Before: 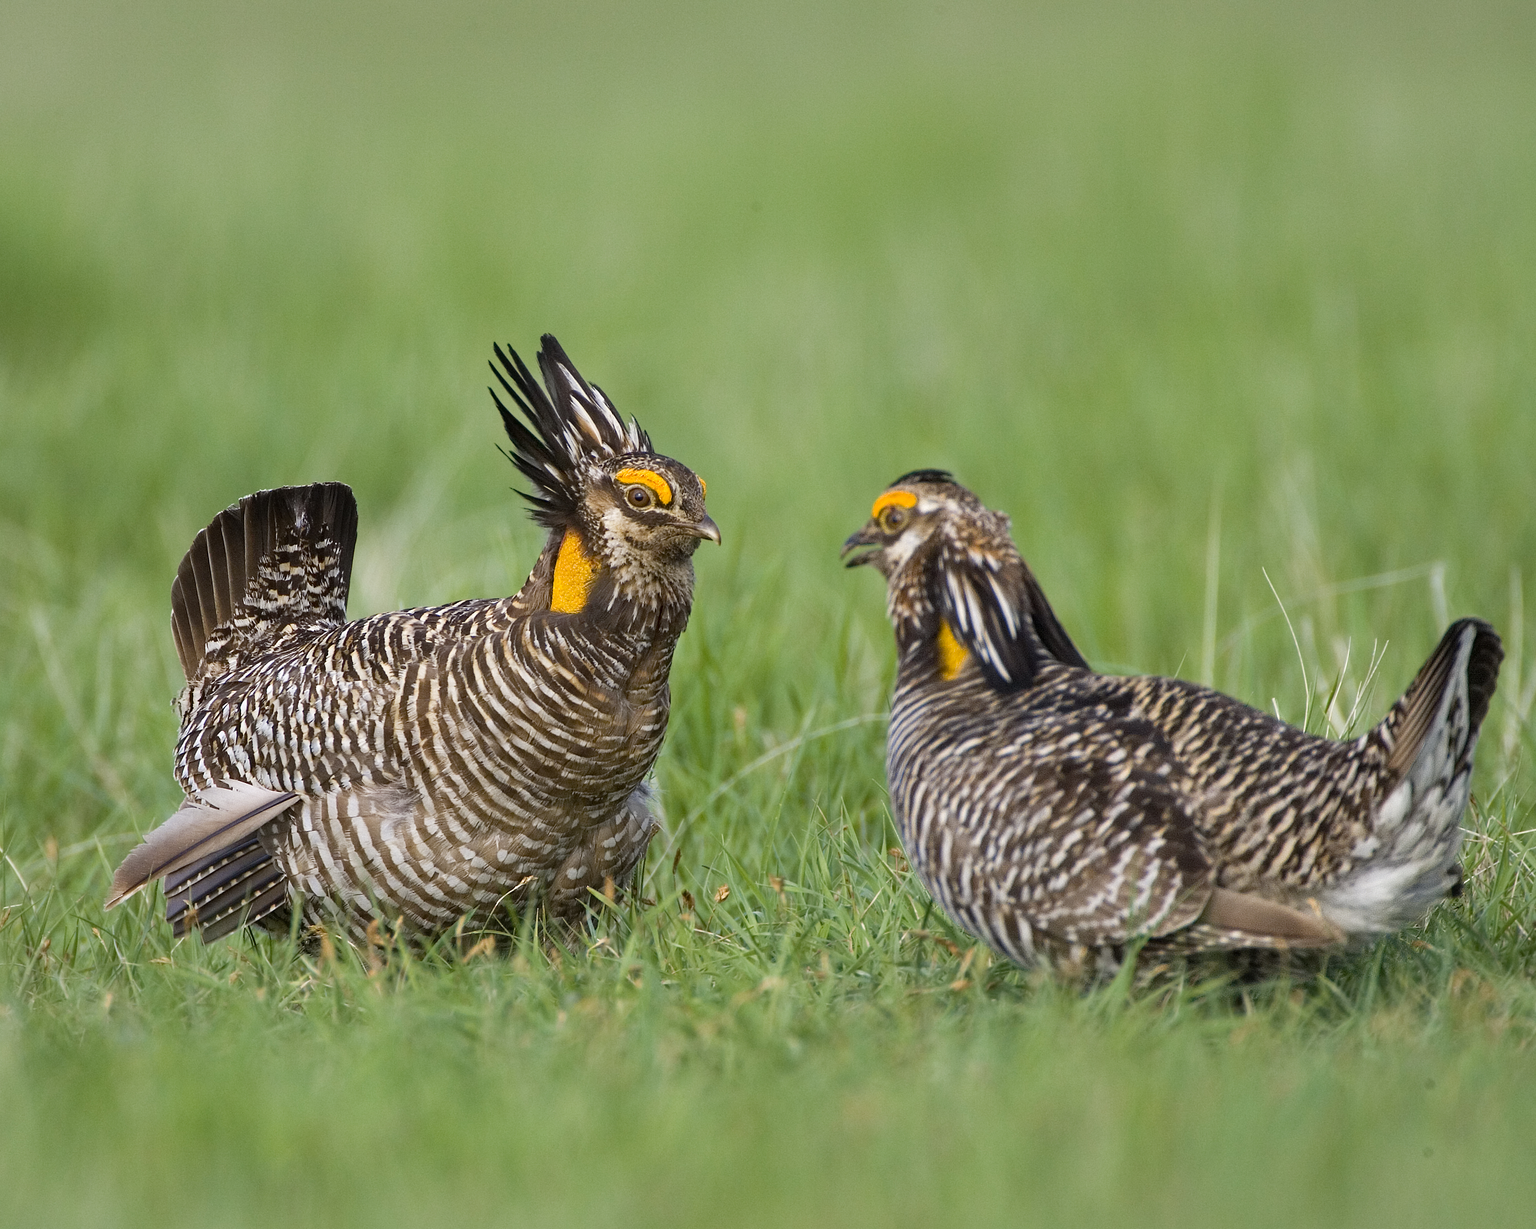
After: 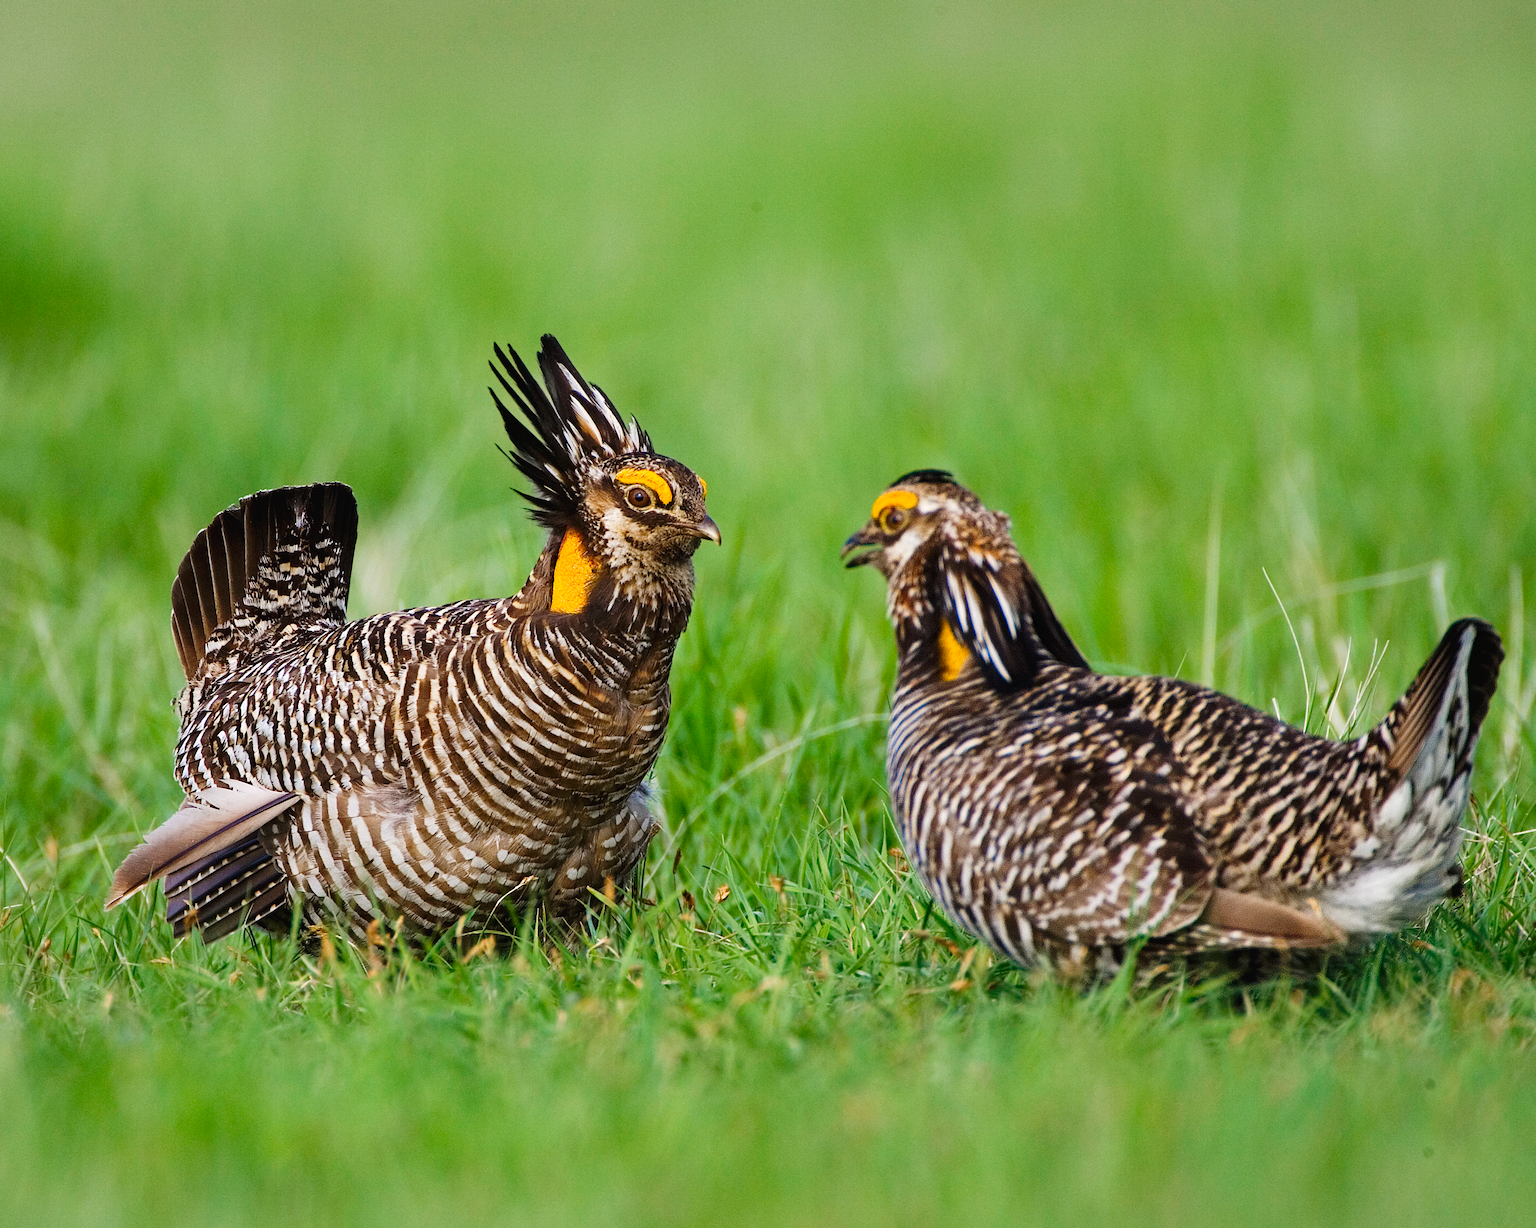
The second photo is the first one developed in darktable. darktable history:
tone curve: curves: ch0 [(0, 0) (0.003, 0.02) (0.011, 0.021) (0.025, 0.022) (0.044, 0.023) (0.069, 0.026) (0.1, 0.04) (0.136, 0.06) (0.177, 0.092) (0.224, 0.127) (0.277, 0.176) (0.335, 0.258) (0.399, 0.349) (0.468, 0.444) (0.543, 0.546) (0.623, 0.649) (0.709, 0.754) (0.801, 0.842) (0.898, 0.922) (1, 1)], preserve colors none
color zones: curves: ch1 [(0.25, 0.5) (0.747, 0.71)]
